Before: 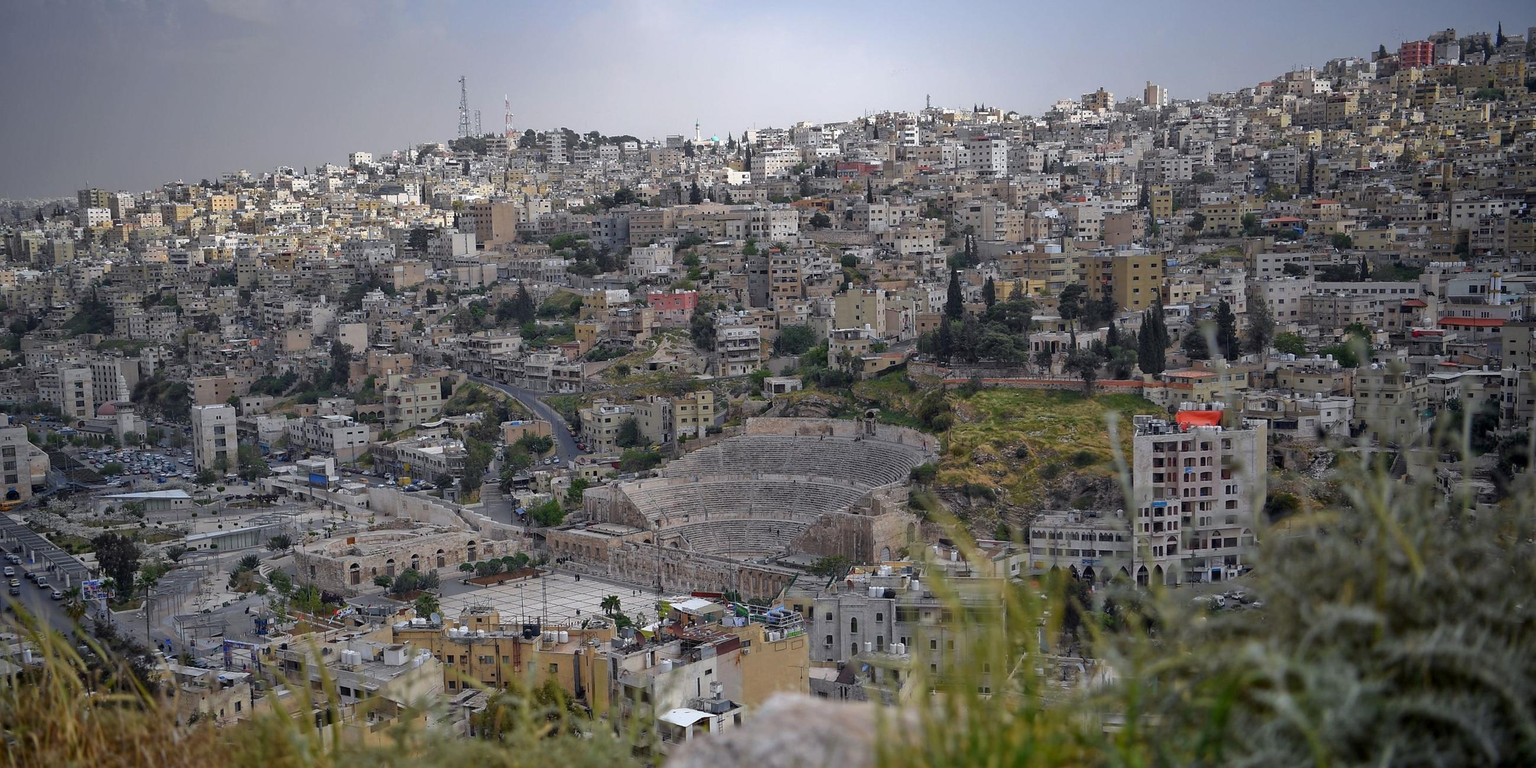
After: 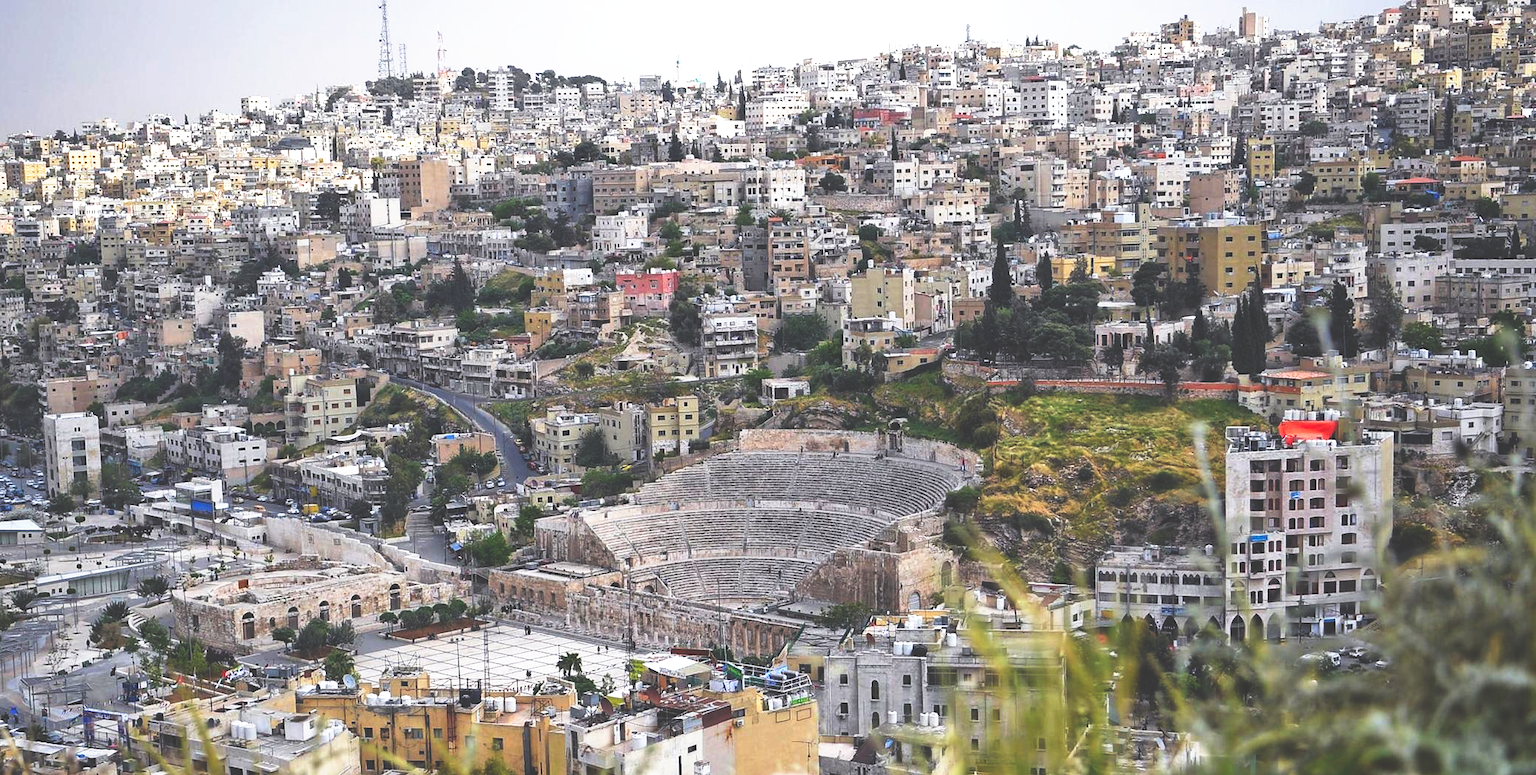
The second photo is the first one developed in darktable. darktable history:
exposure: black level correction 0, exposure 0.694 EV, compensate highlight preservation false
crop and rotate: left 10.254%, top 9.85%, right 10.079%, bottom 9.755%
base curve: curves: ch0 [(0, 0.036) (0.007, 0.037) (0.604, 0.887) (1, 1)], preserve colors none
